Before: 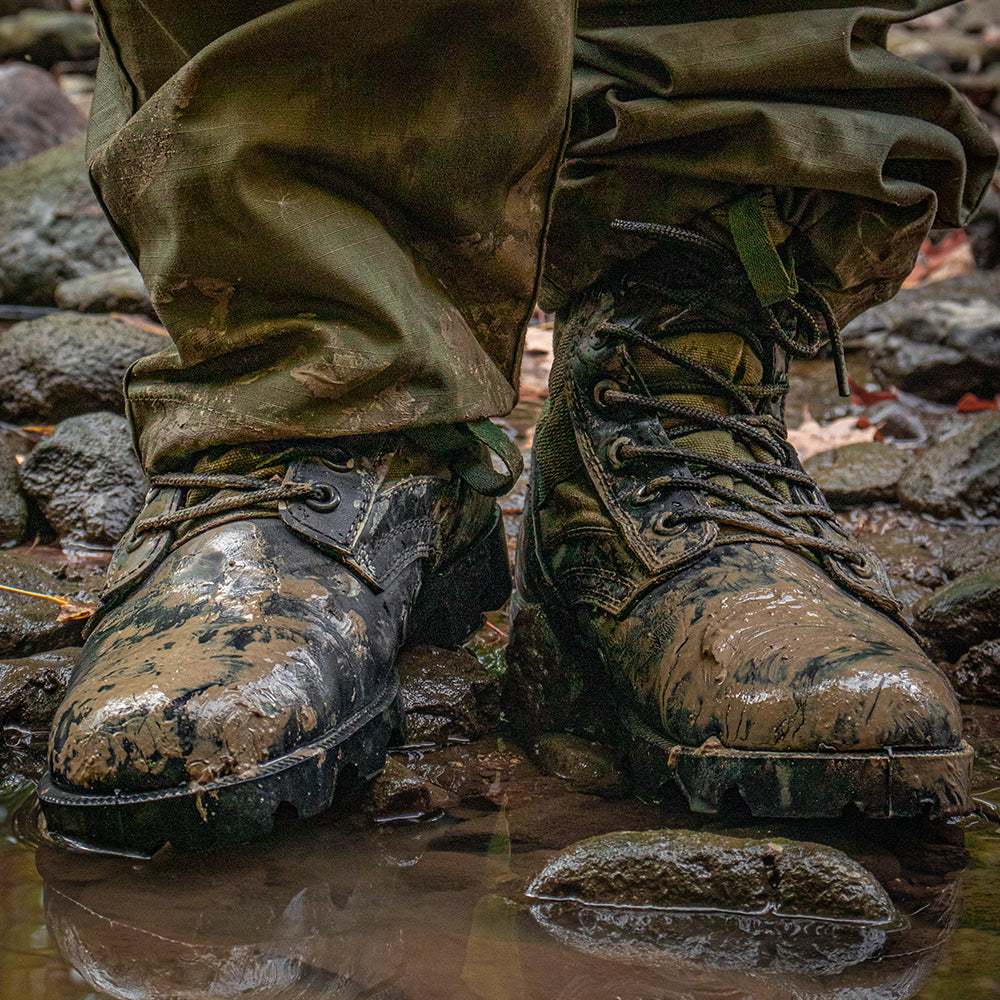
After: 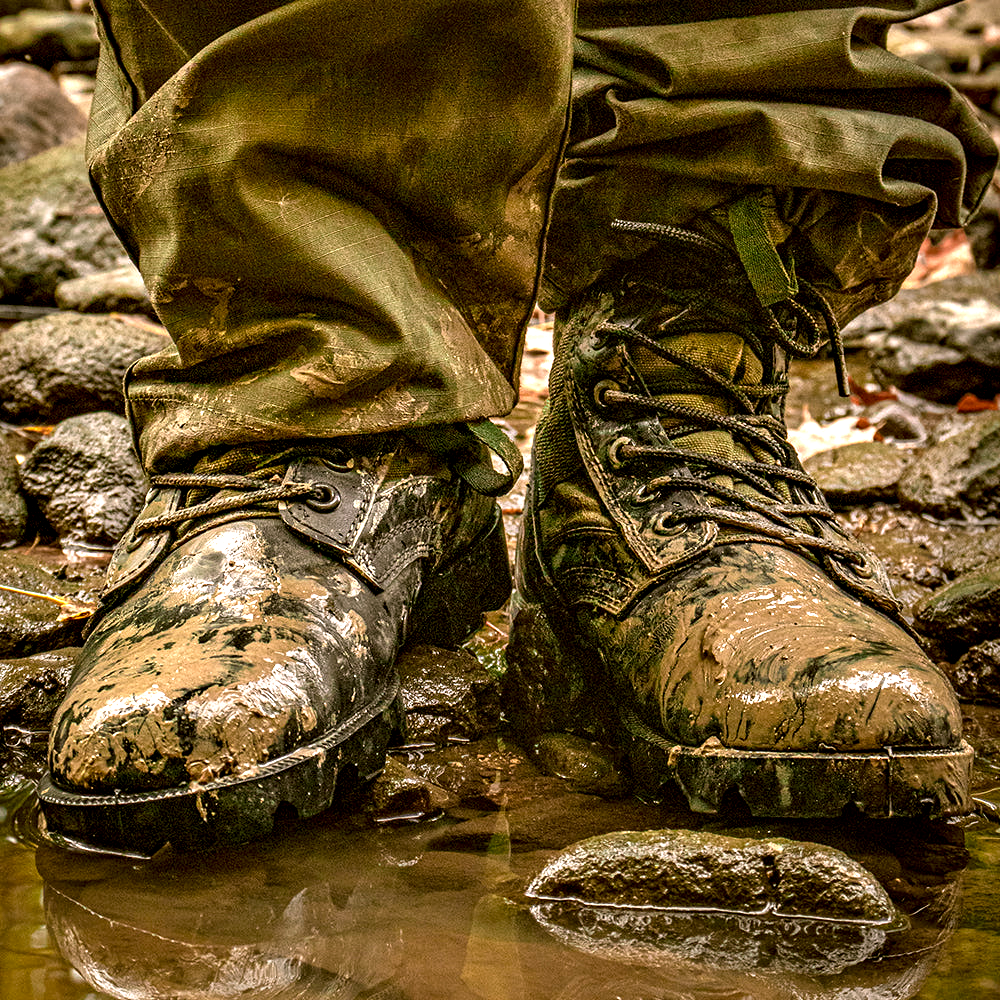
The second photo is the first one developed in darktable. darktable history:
color correction: highlights a* 8.98, highlights b* 15.09, shadows a* -0.49, shadows b* 26.52
exposure: black level correction 0, exposure 0.7 EV, compensate exposure bias true, compensate highlight preservation false
contrast equalizer: y [[0.601, 0.6, 0.598, 0.598, 0.6, 0.601], [0.5 ×6], [0.5 ×6], [0 ×6], [0 ×6]]
